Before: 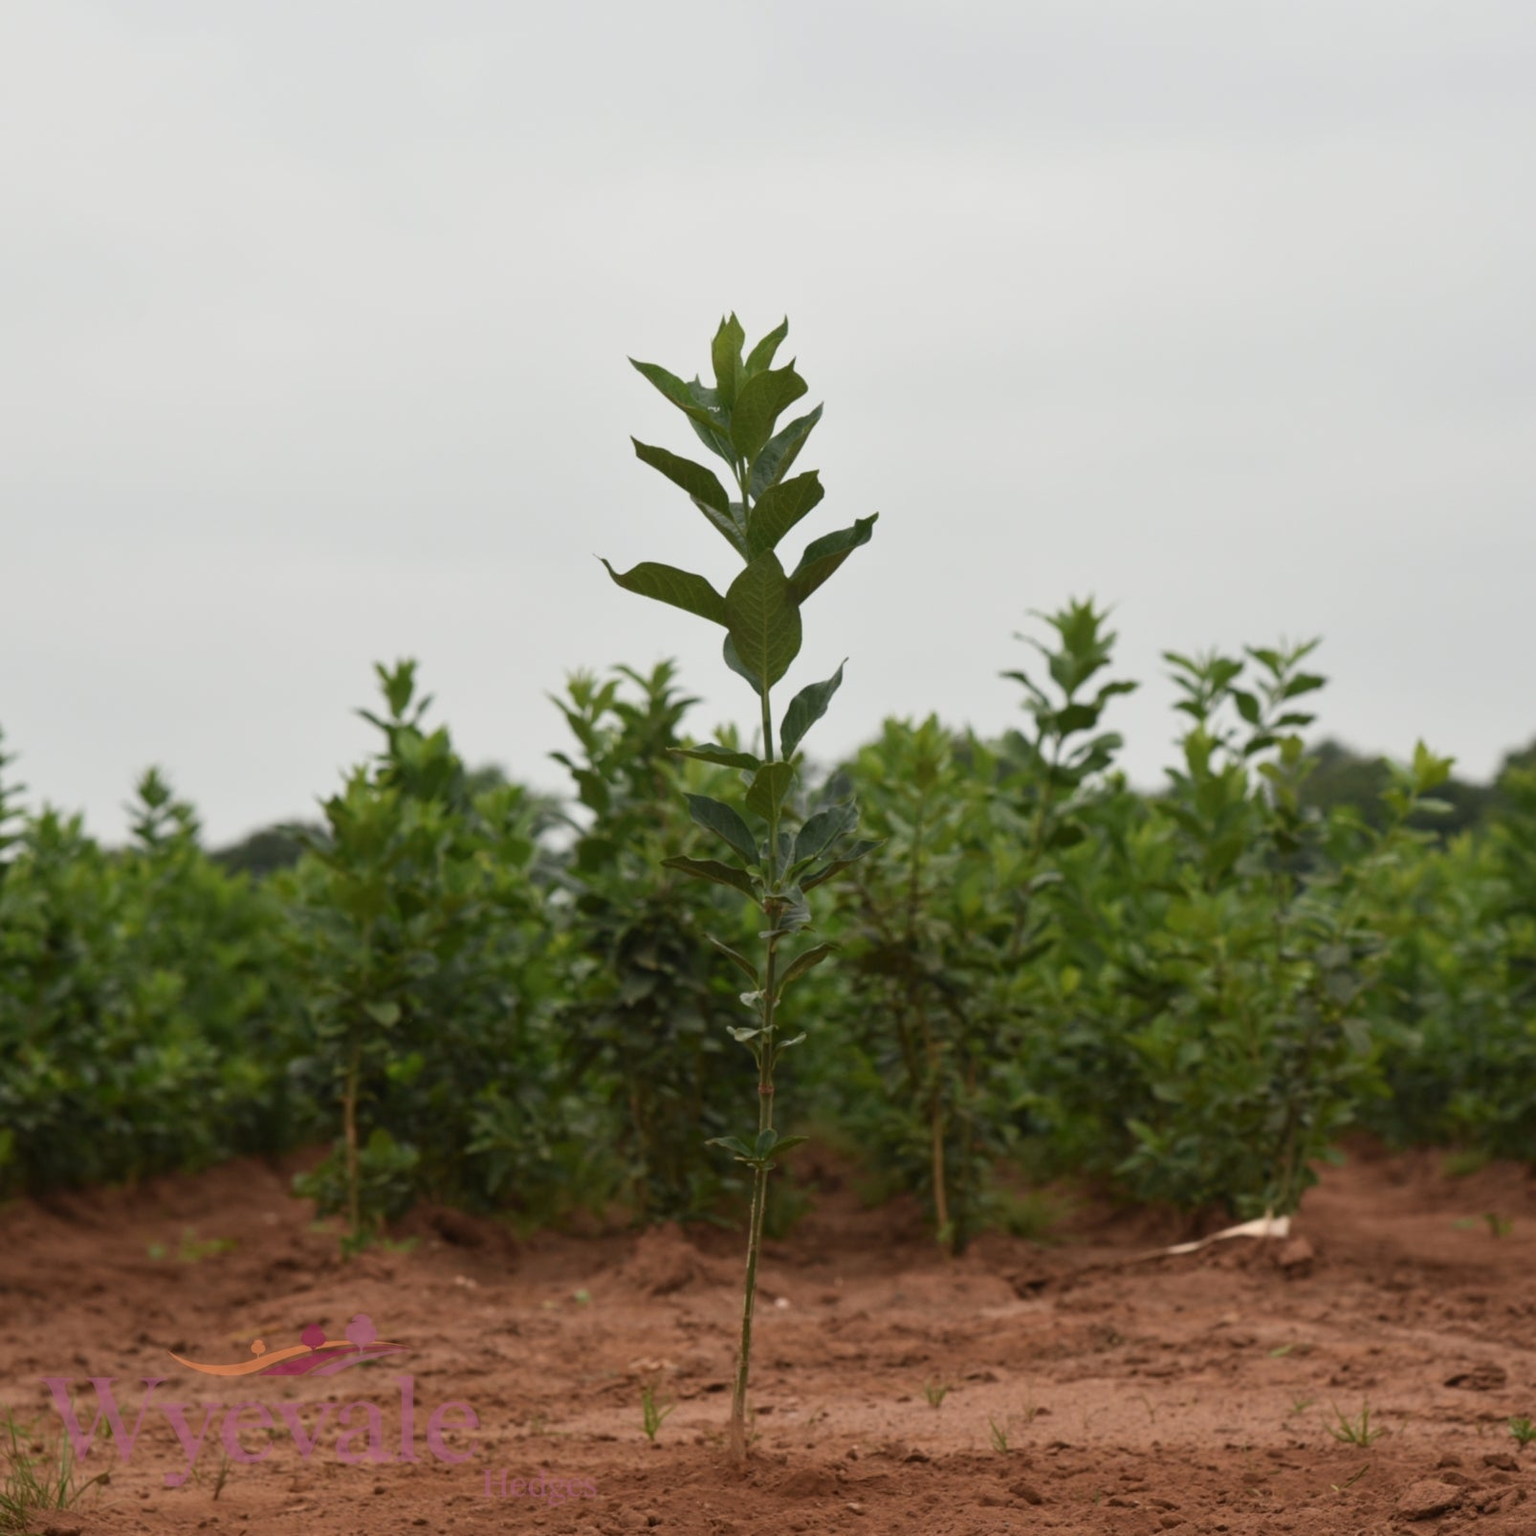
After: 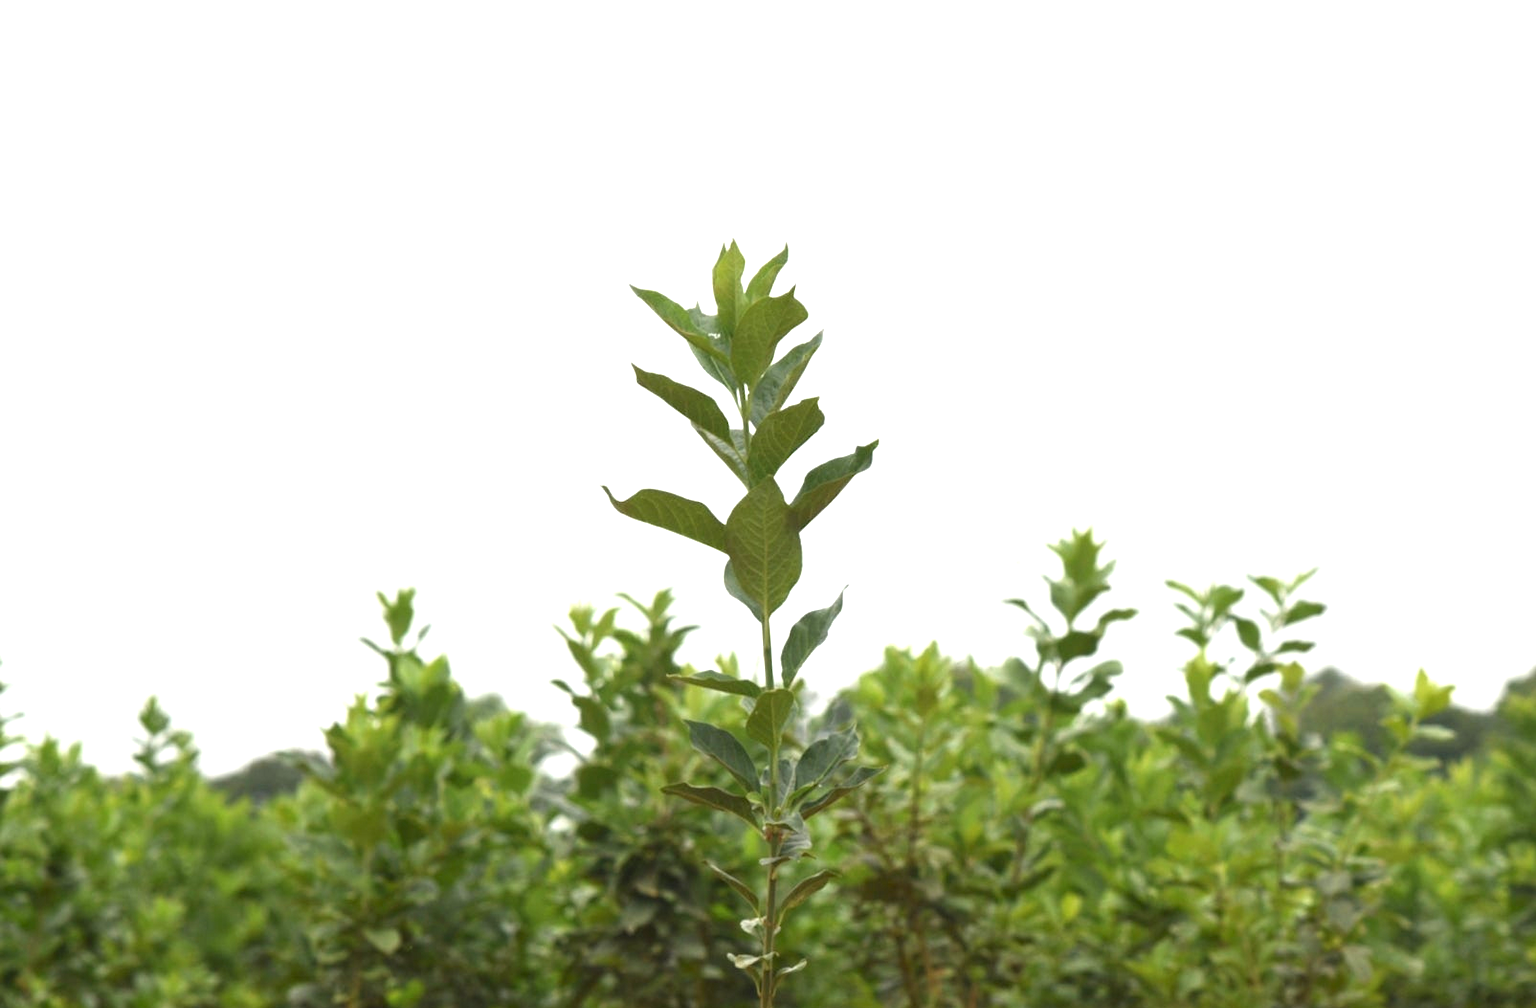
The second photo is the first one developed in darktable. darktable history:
exposure: black level correction 0, exposure 1.388 EV, compensate exposure bias true, compensate highlight preservation false
crop and rotate: top 4.848%, bottom 29.503%
